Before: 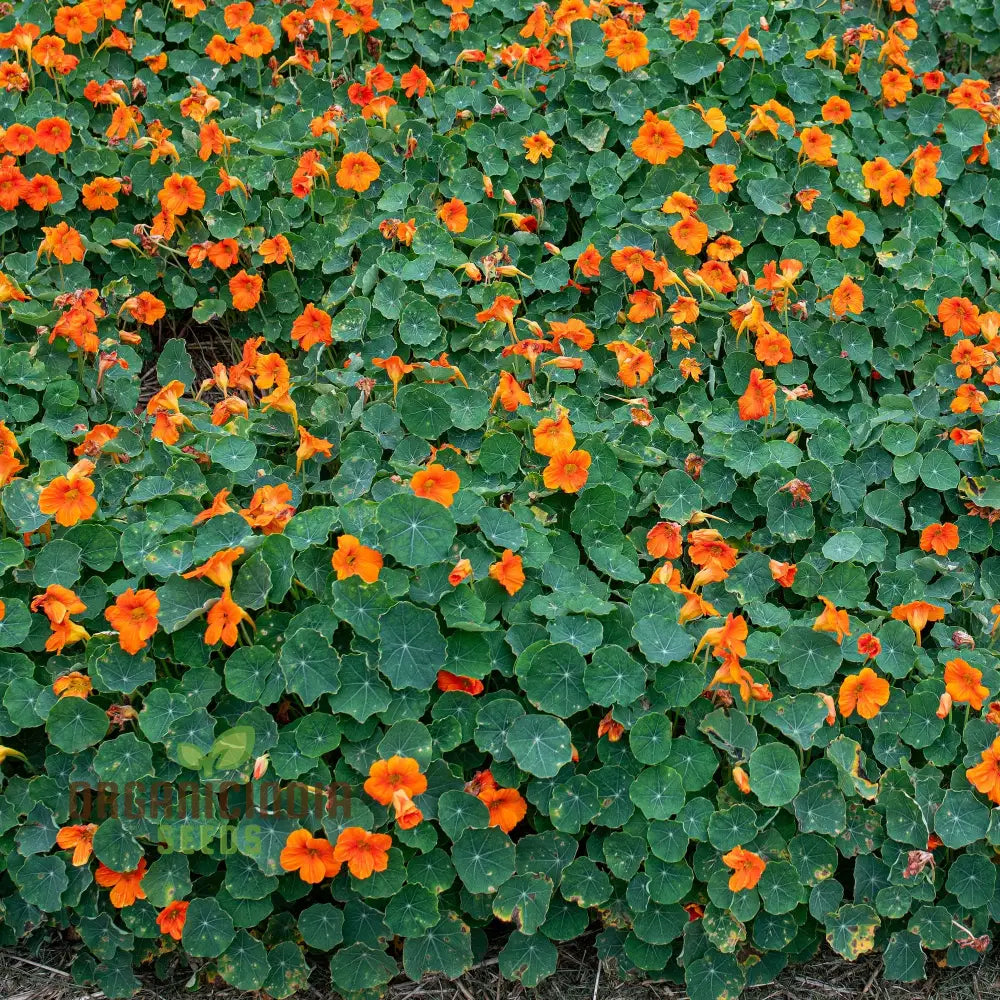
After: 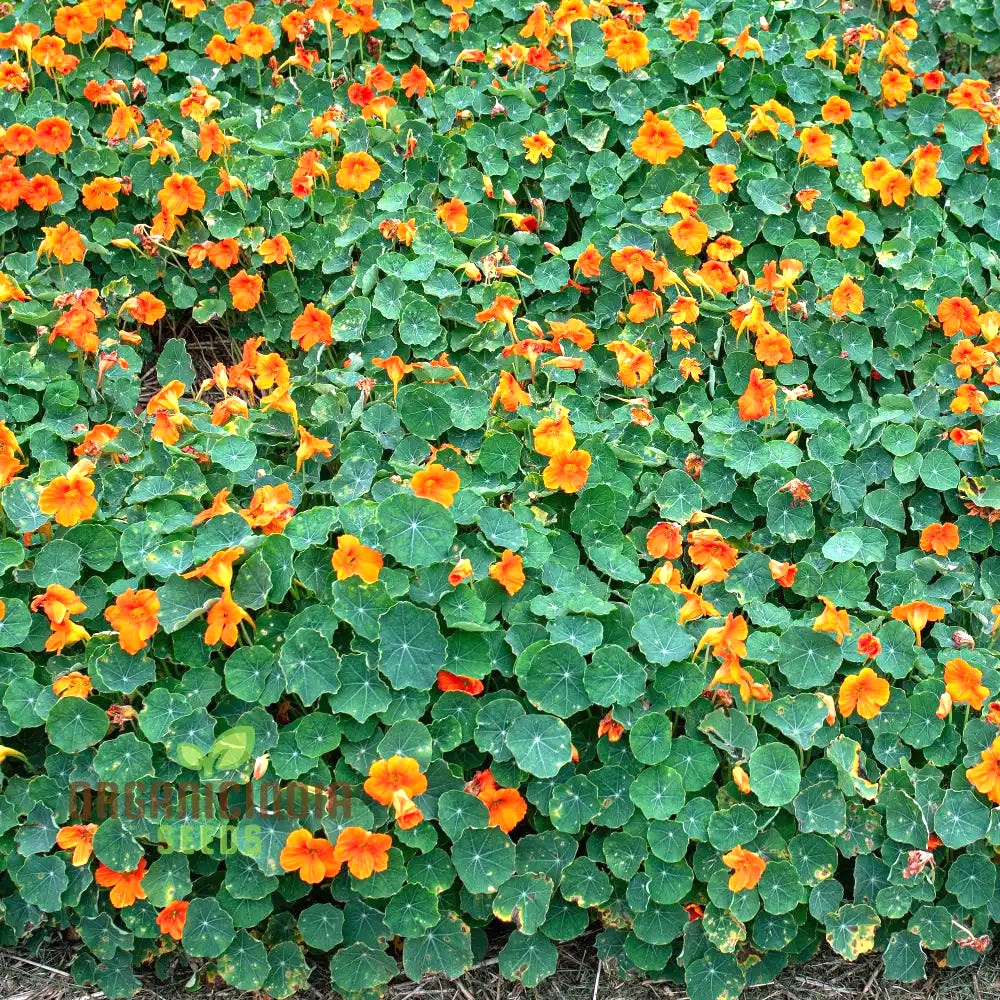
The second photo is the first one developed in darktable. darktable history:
shadows and highlights: low approximation 0.01, soften with gaussian
exposure: exposure 1 EV, compensate exposure bias true
